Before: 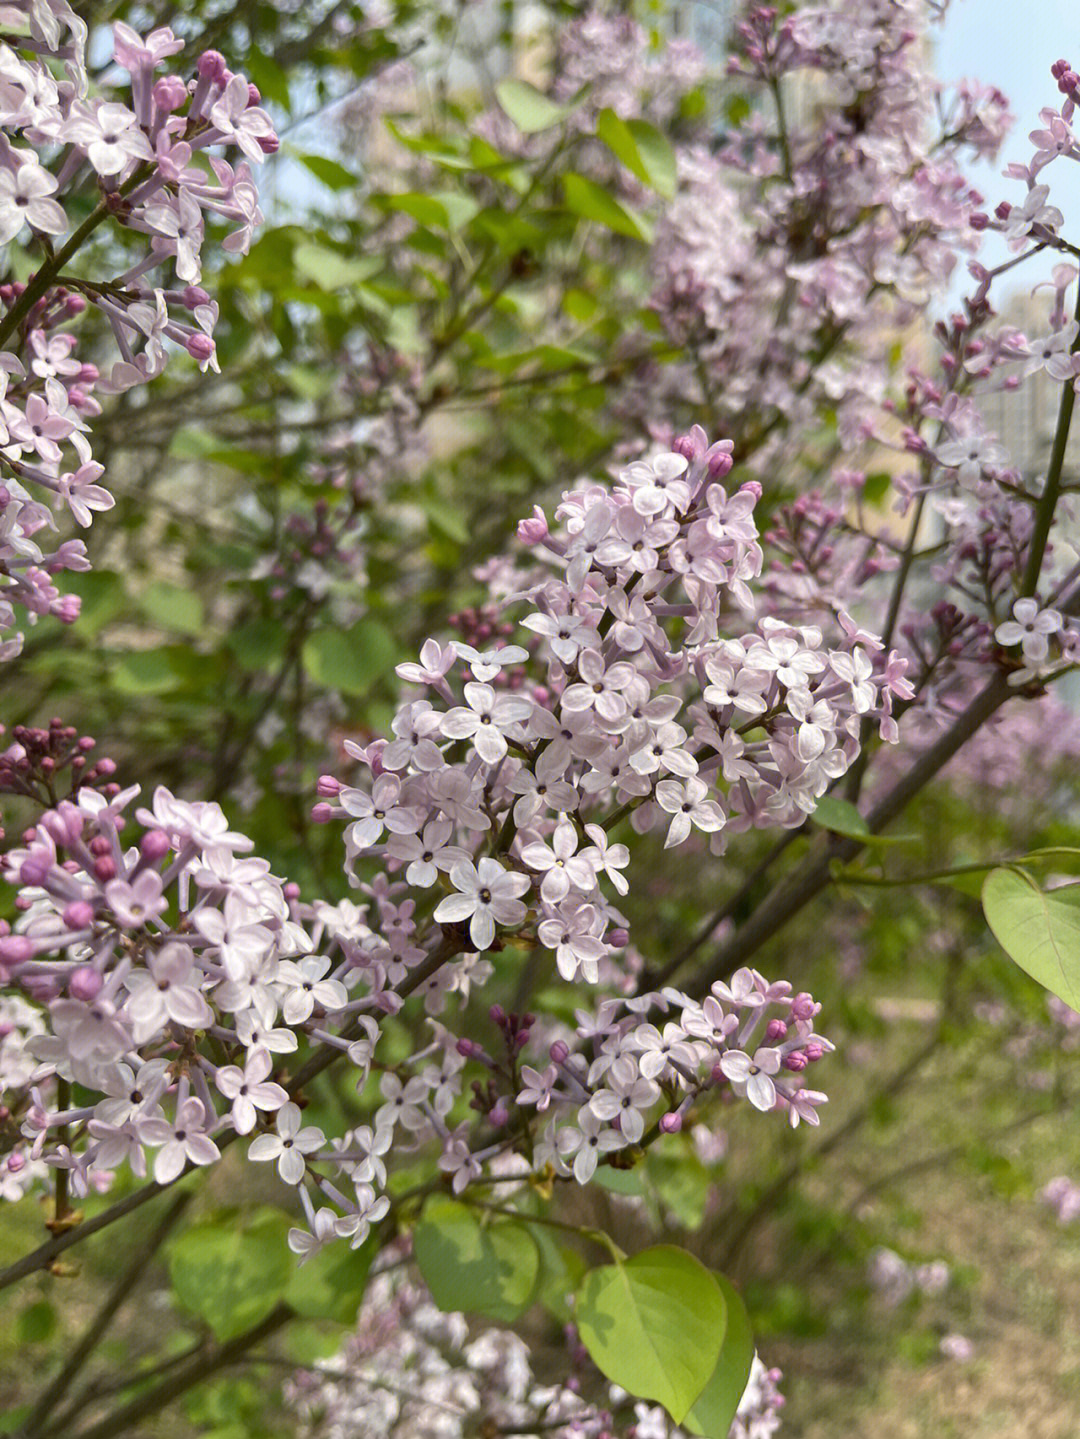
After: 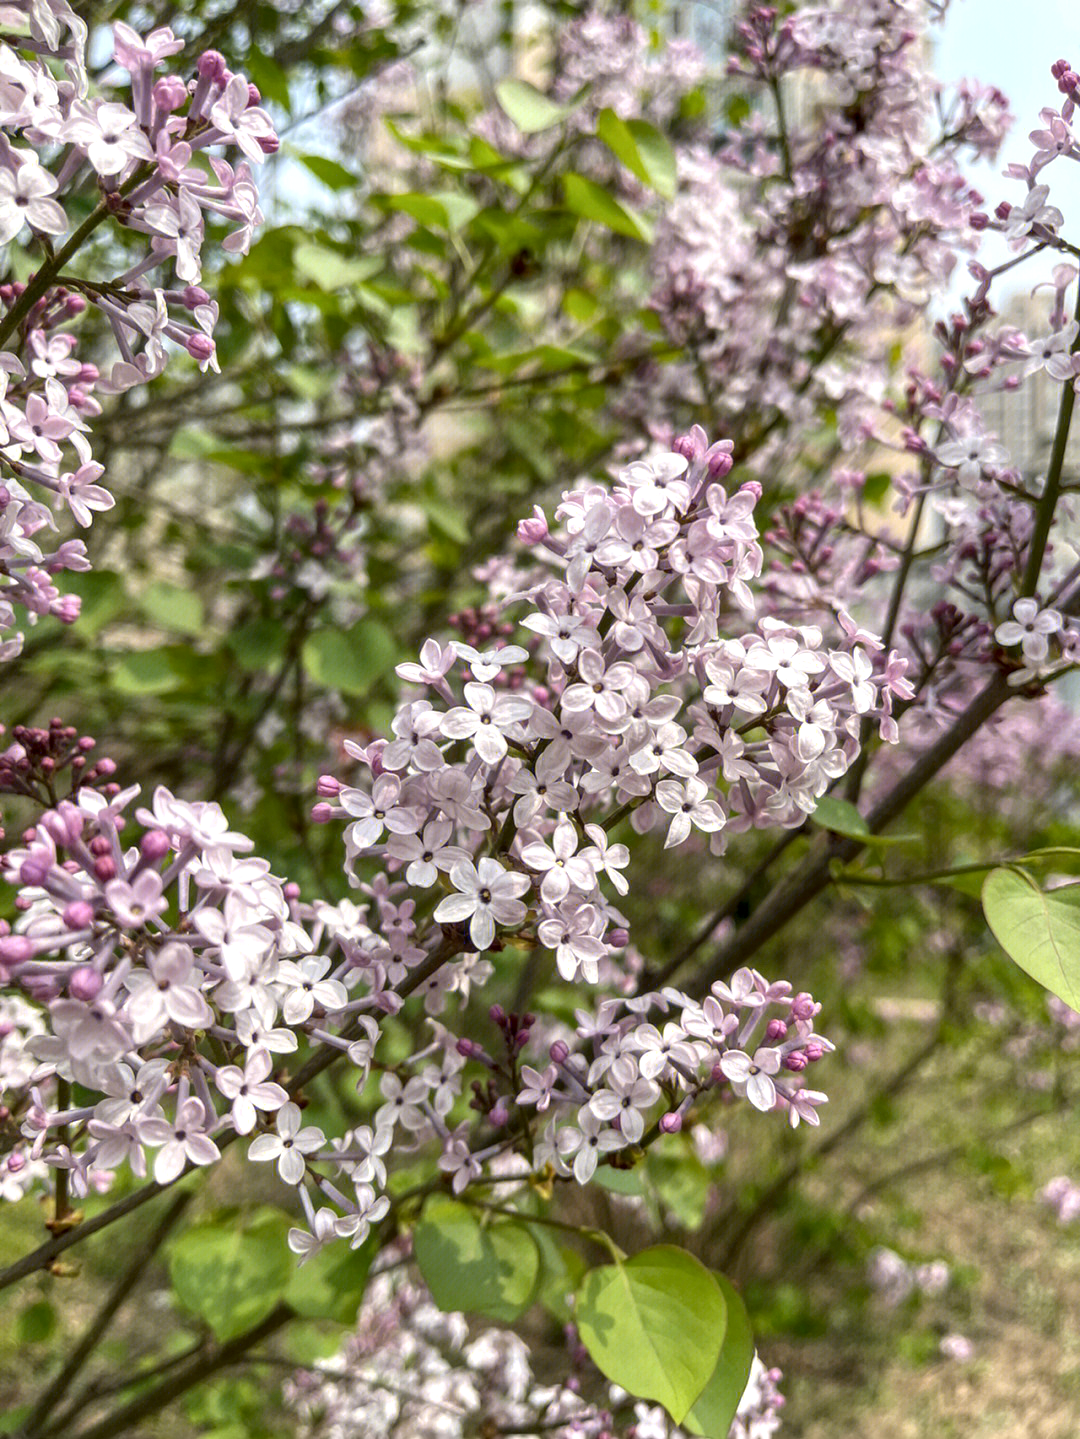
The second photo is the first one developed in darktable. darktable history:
exposure: black level correction 0.001, exposure 0.193 EV, compensate exposure bias true, compensate highlight preservation false
local contrast: highlights 61%, detail 143%, midtone range 0.426
